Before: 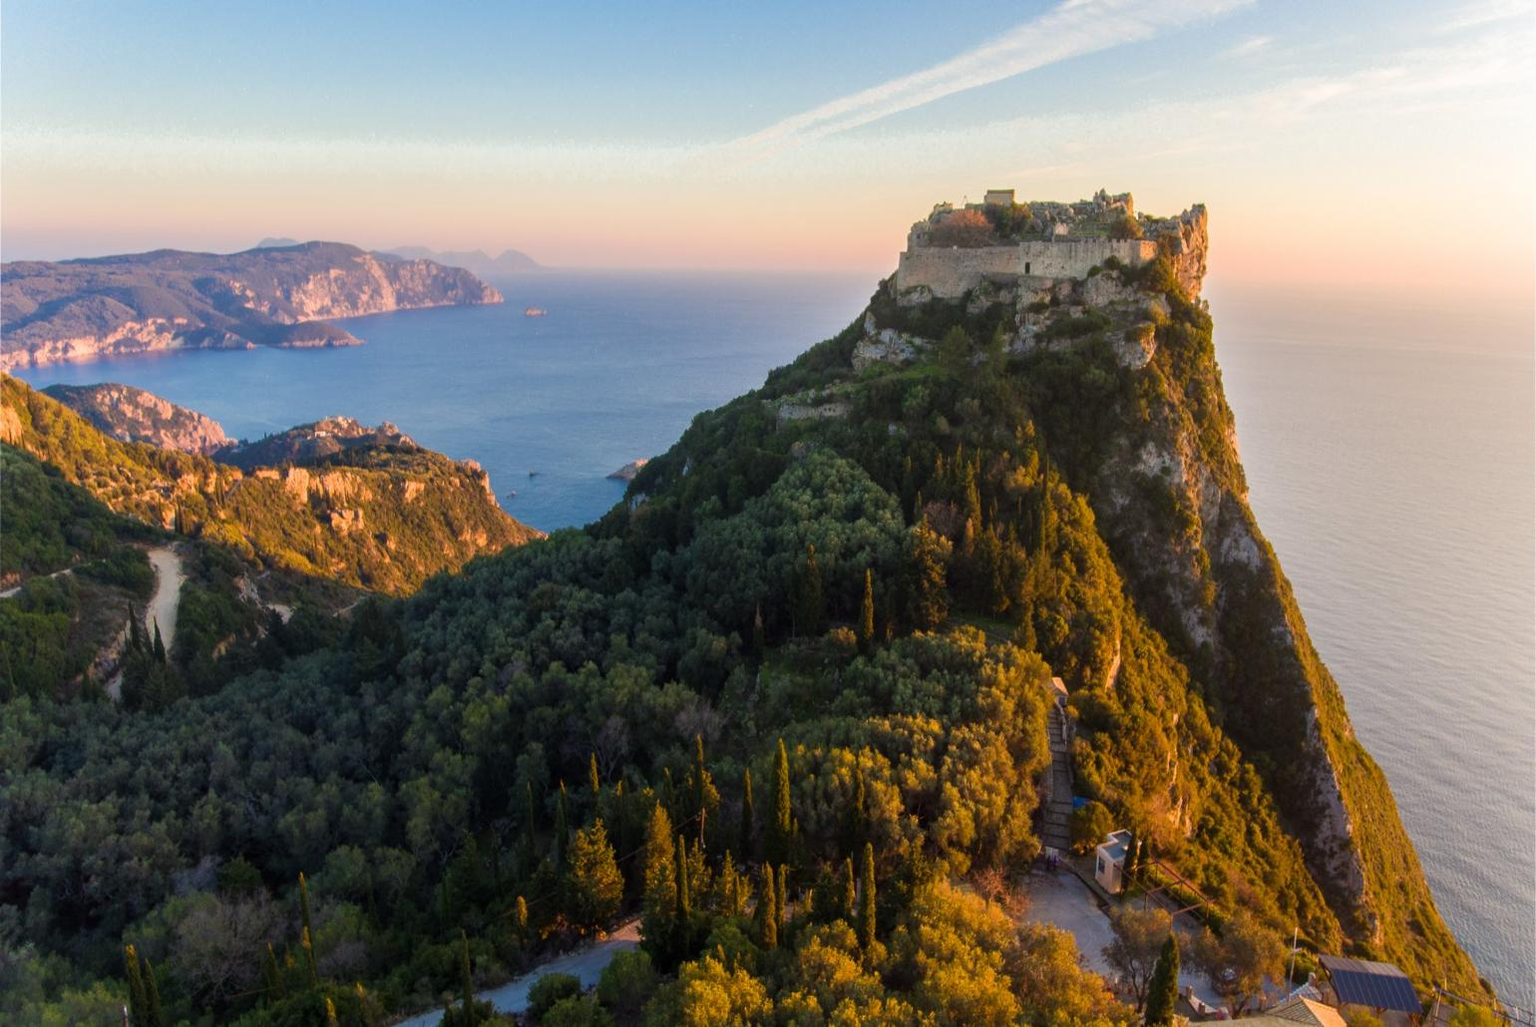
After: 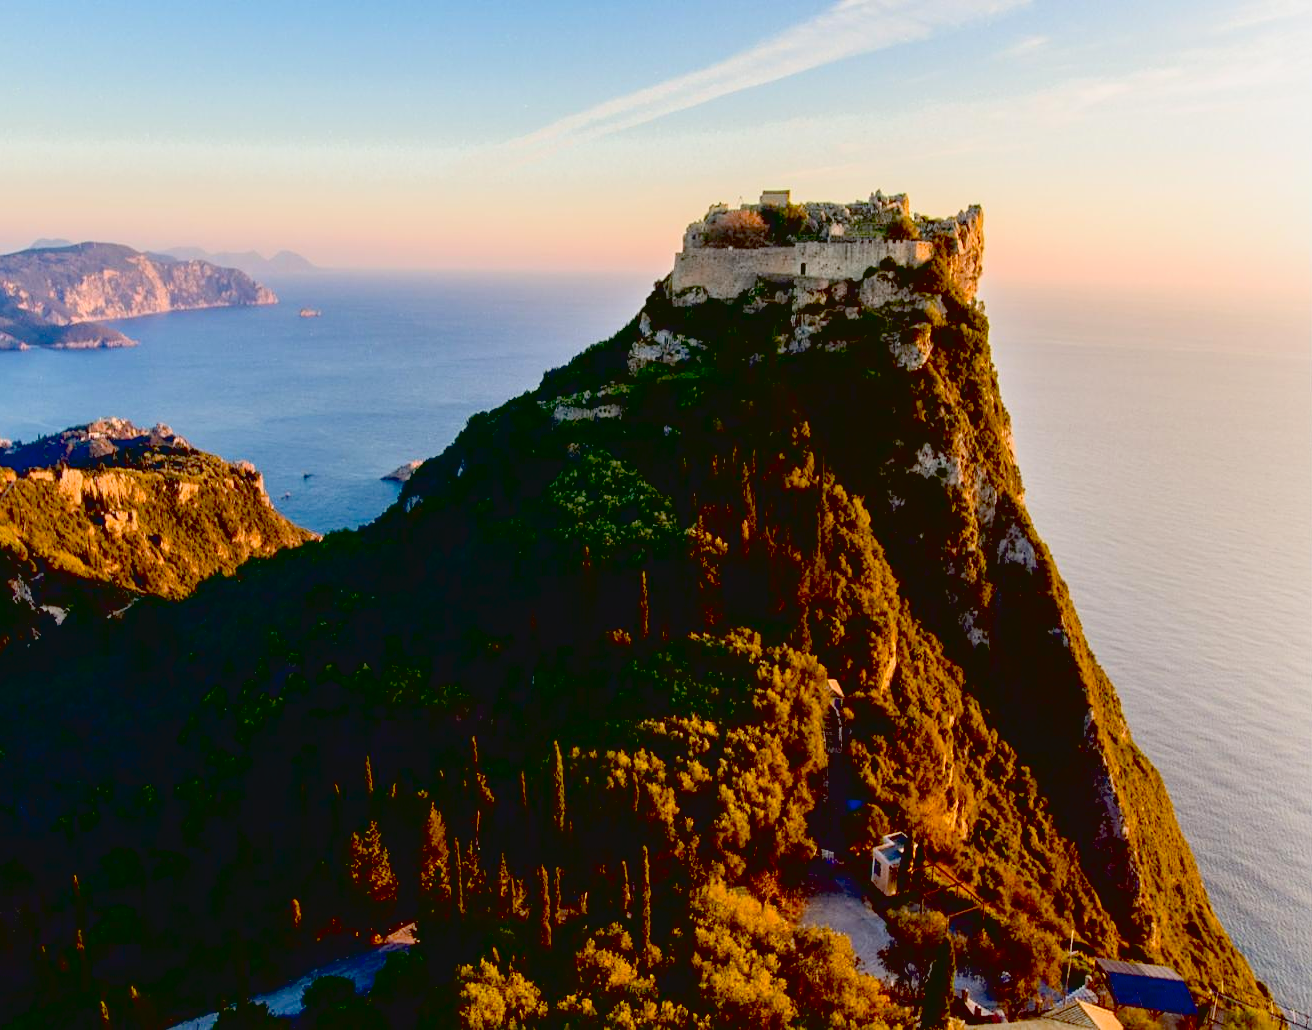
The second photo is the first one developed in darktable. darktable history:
crop and rotate: left 14.755%
tone curve: curves: ch0 [(0, 0.047) (0.199, 0.263) (0.47, 0.555) (0.805, 0.839) (1, 0.962)], color space Lab, independent channels, preserve colors none
exposure: black level correction 0.056, exposure -0.034 EV, compensate highlight preservation false
sharpen: amount 0.213
